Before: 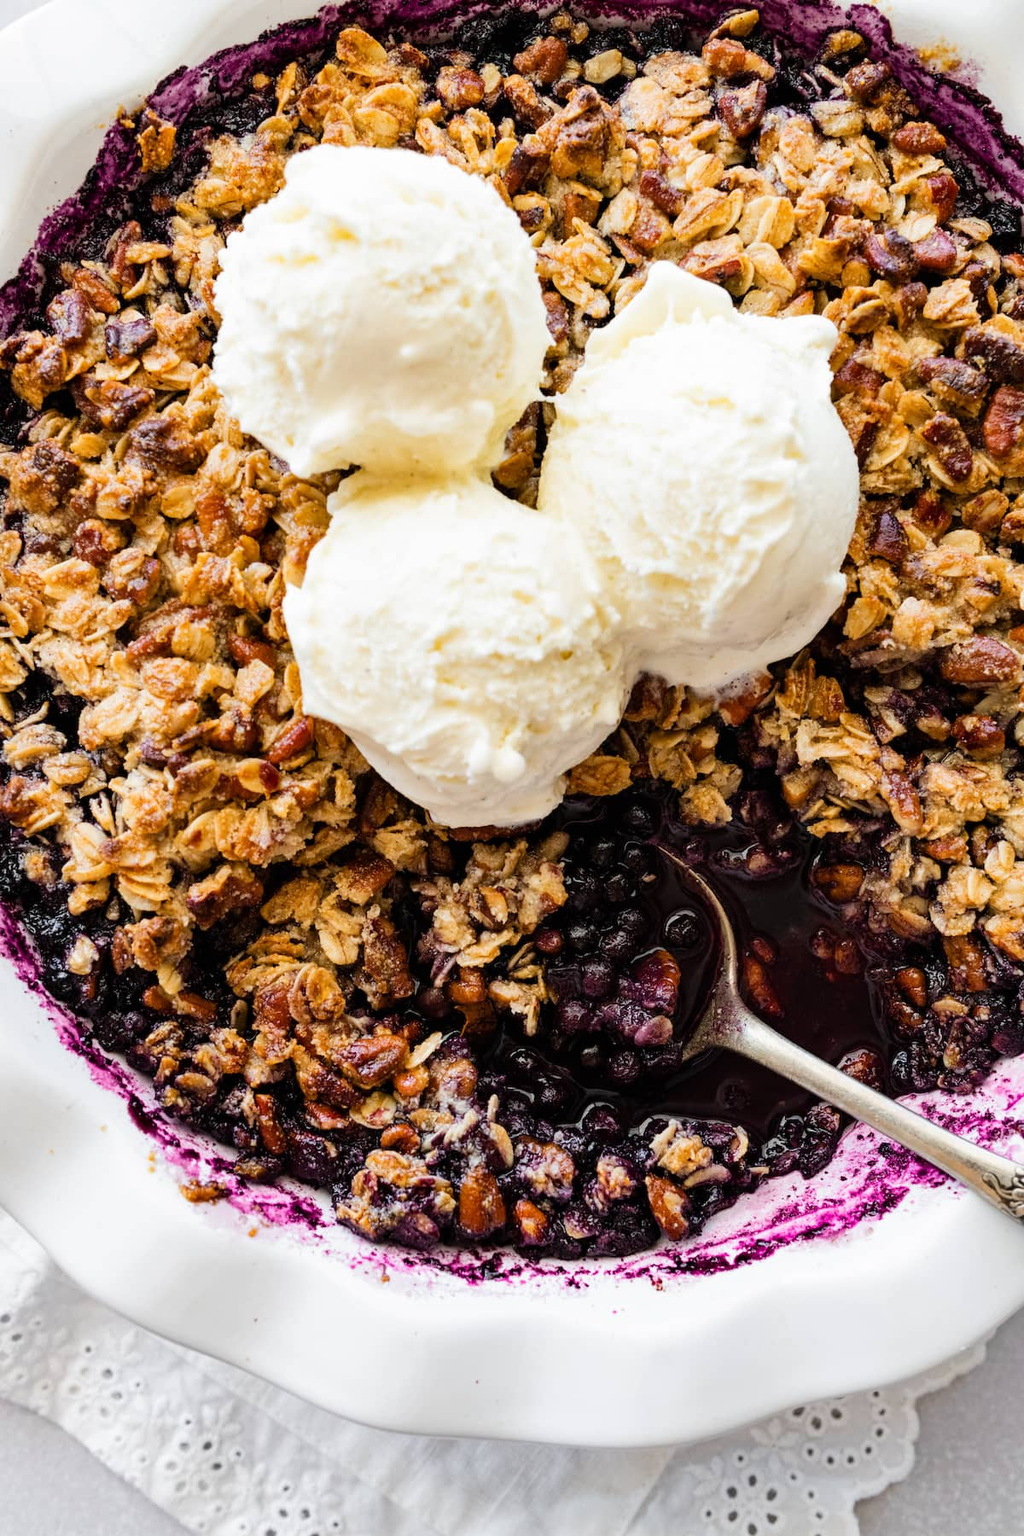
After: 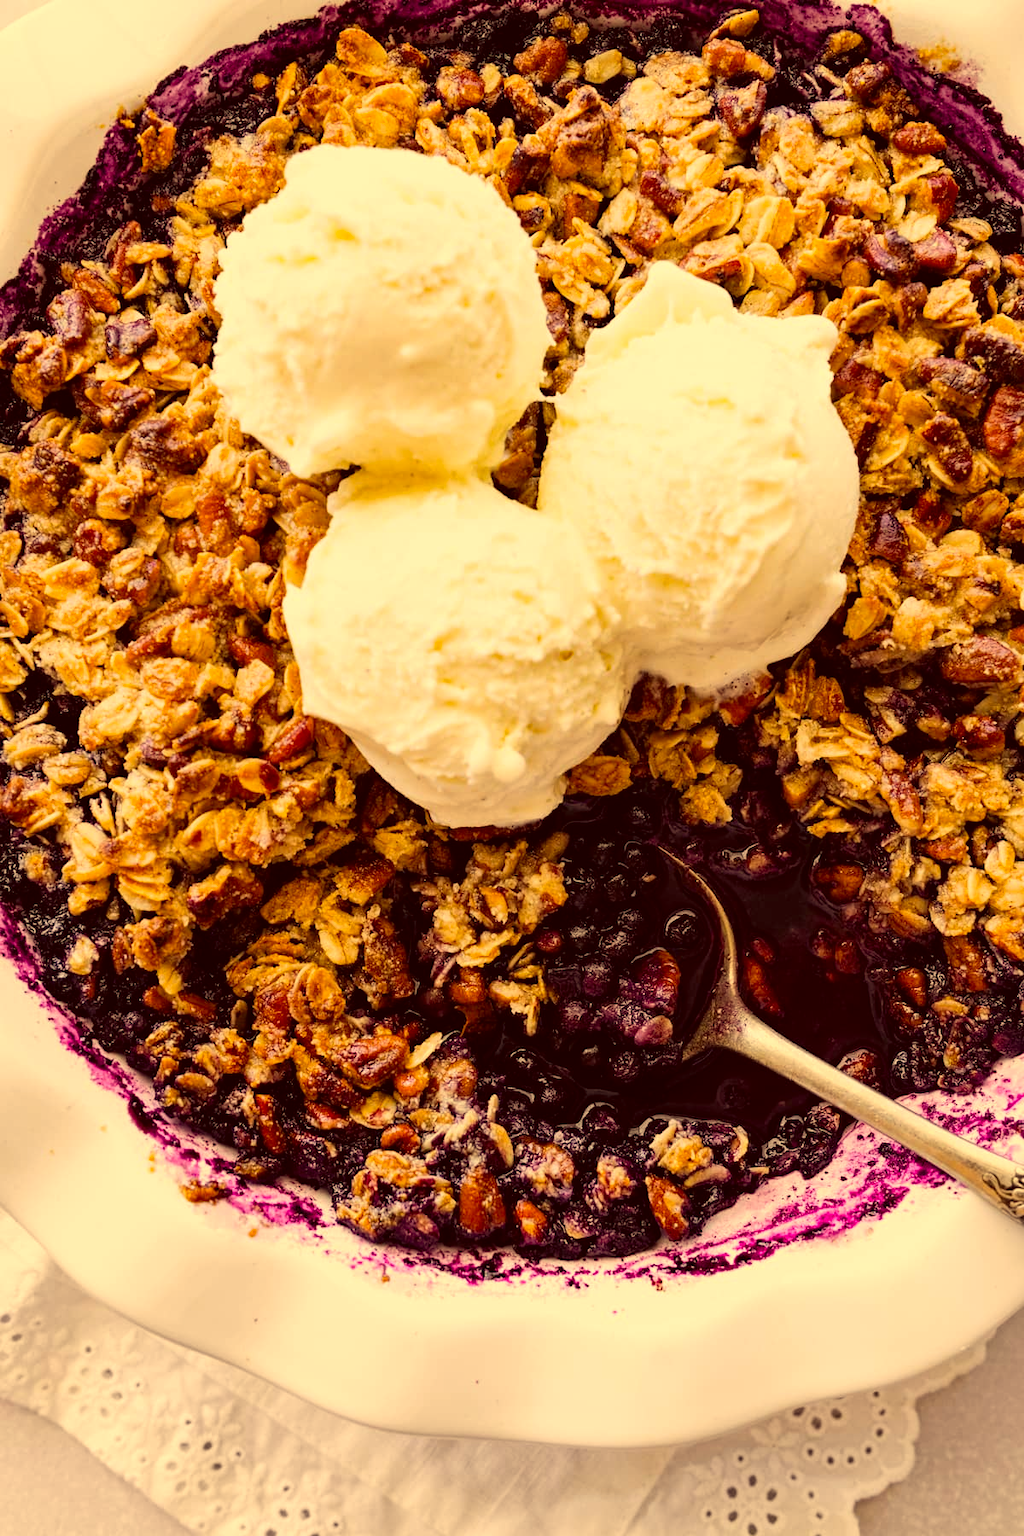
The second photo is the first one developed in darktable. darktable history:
color correction: highlights a* 9.67, highlights b* 38.67, shadows a* 14.28, shadows b* 3.66
